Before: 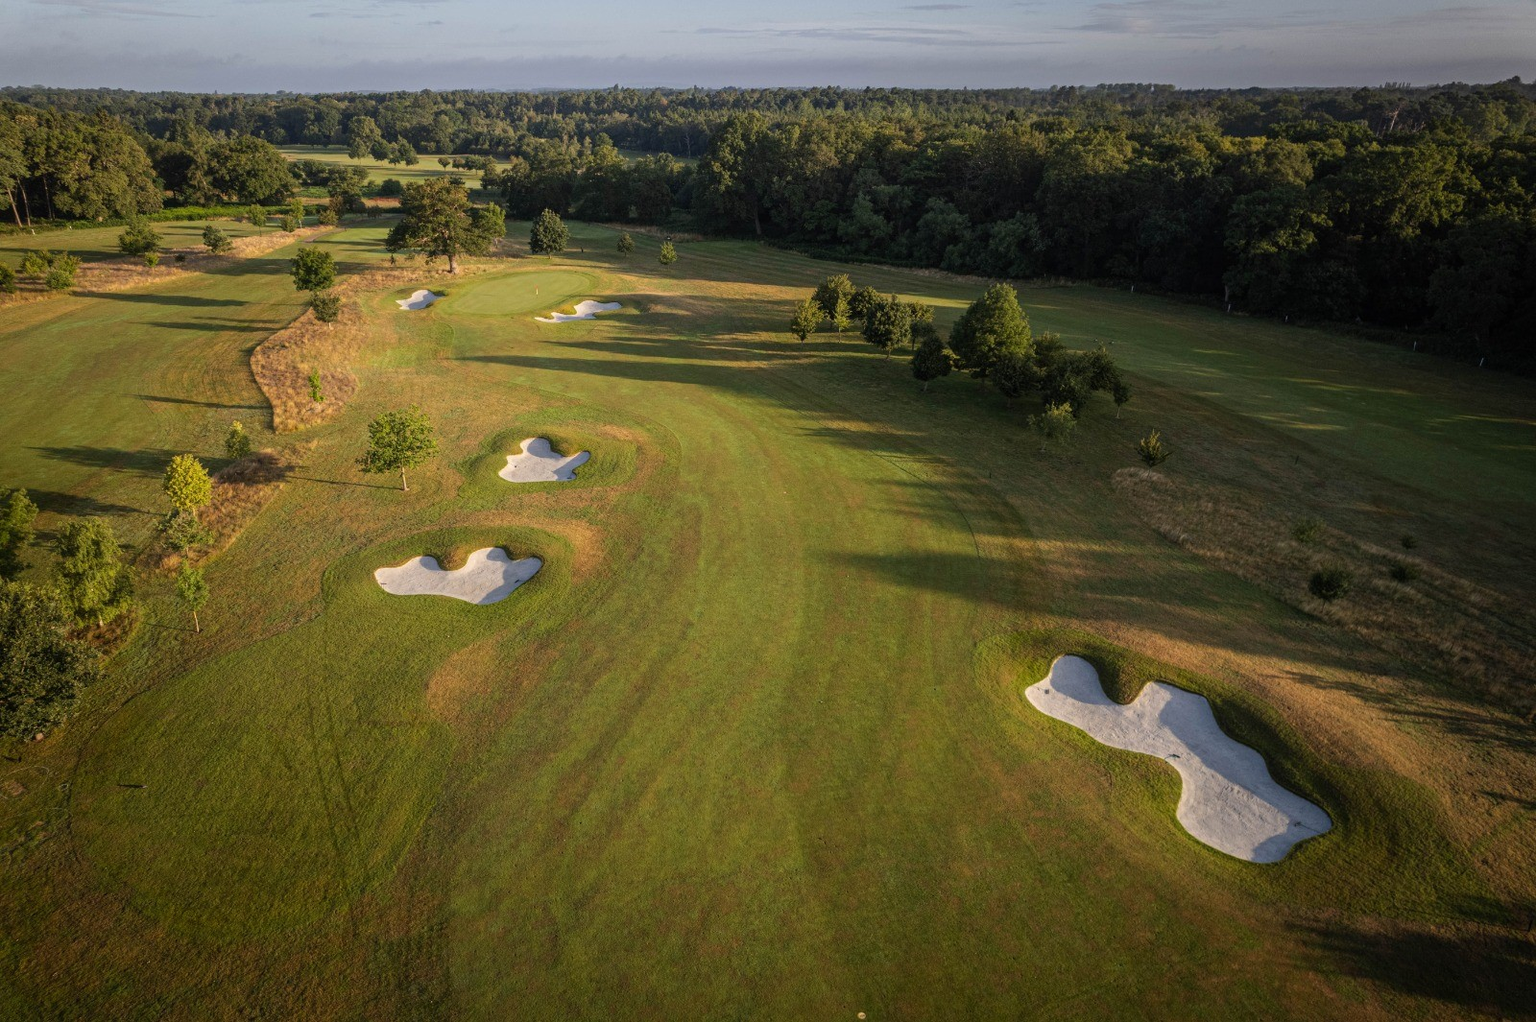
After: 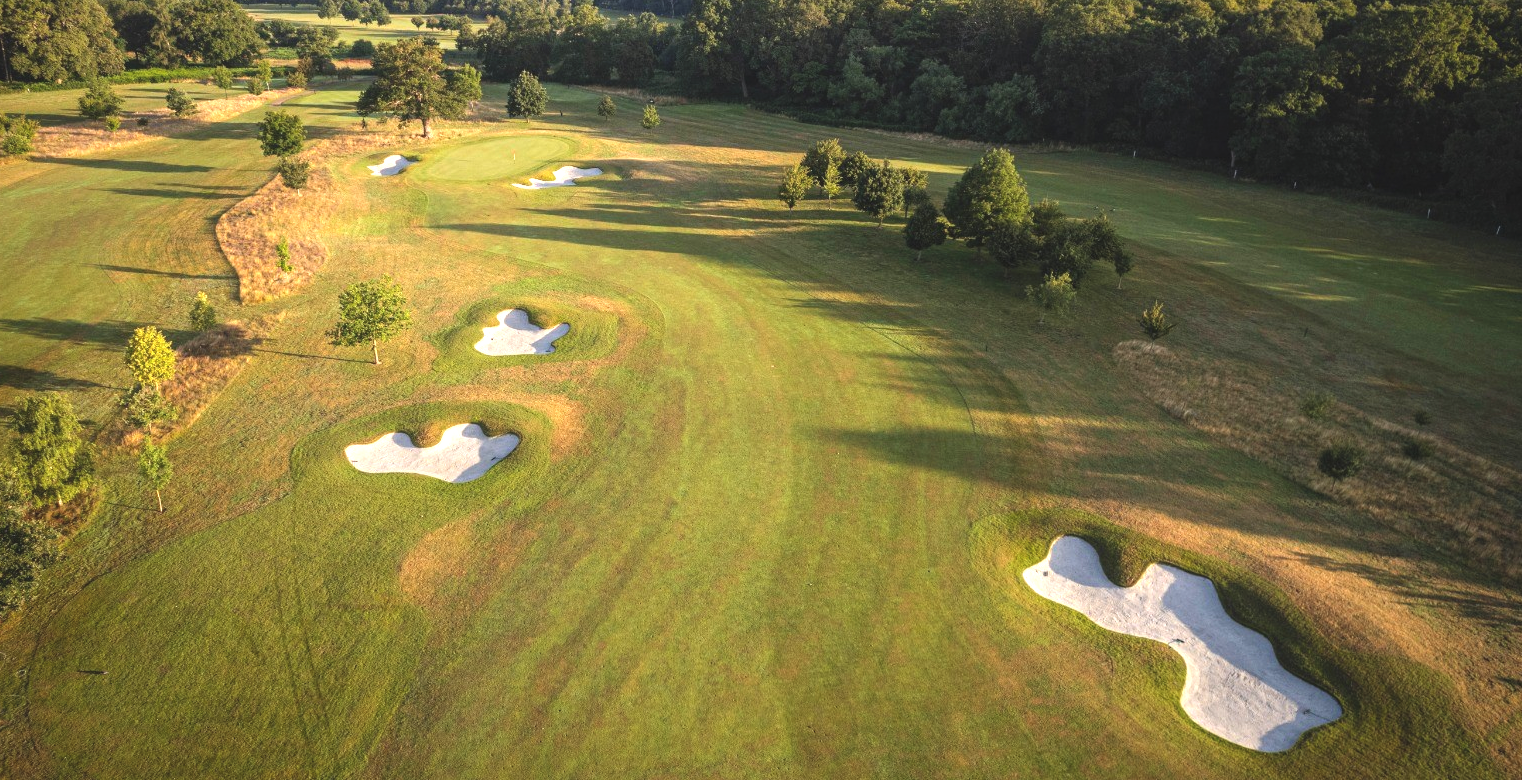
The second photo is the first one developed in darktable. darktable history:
exposure: black level correction -0.005, exposure 1.007 EV, compensate highlight preservation false
crop and rotate: left 2.908%, top 13.854%, right 1.907%, bottom 12.862%
